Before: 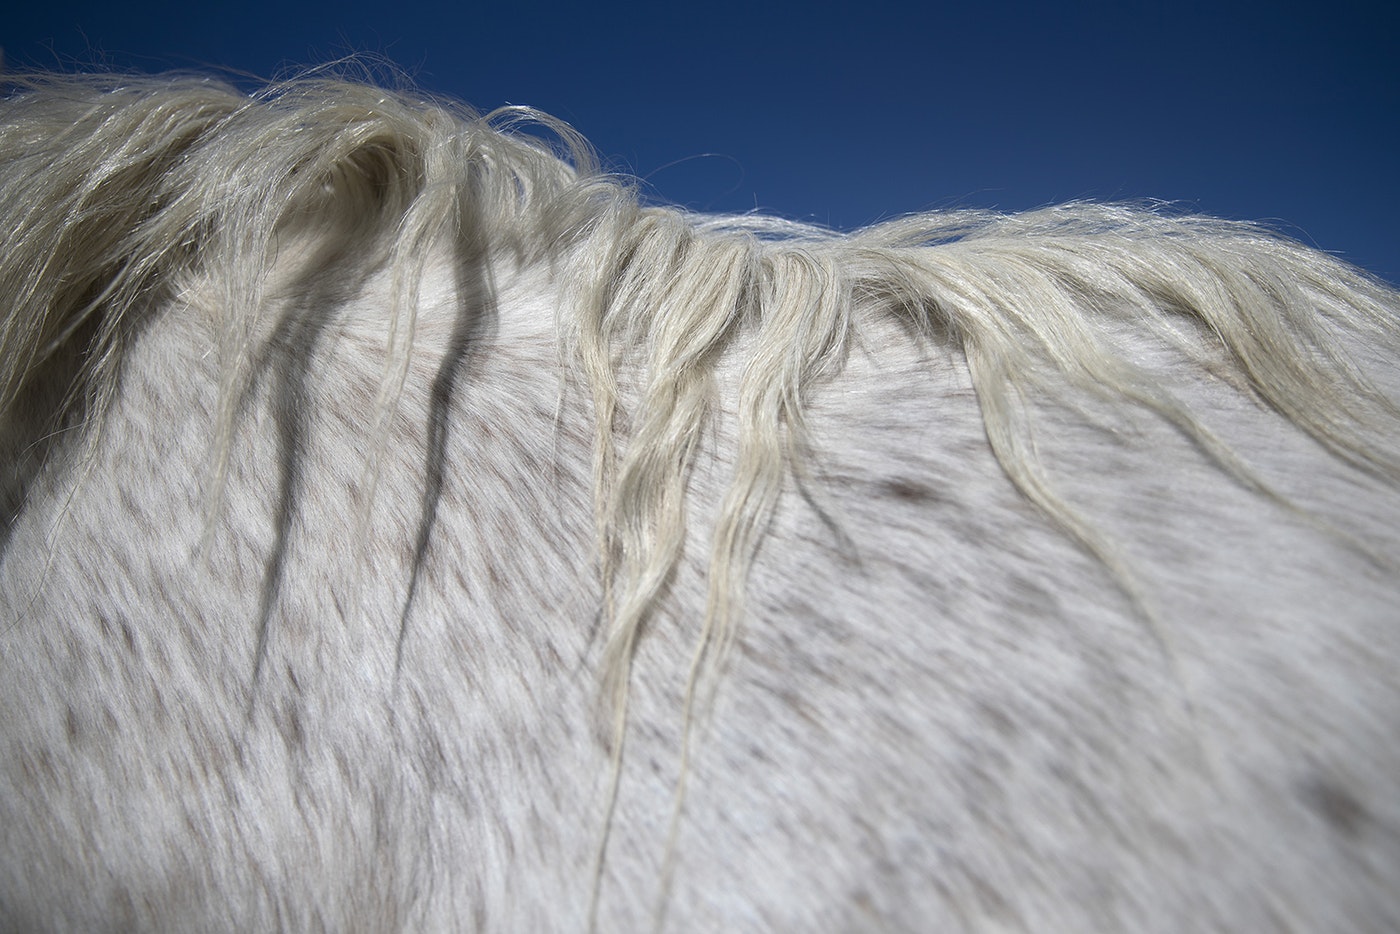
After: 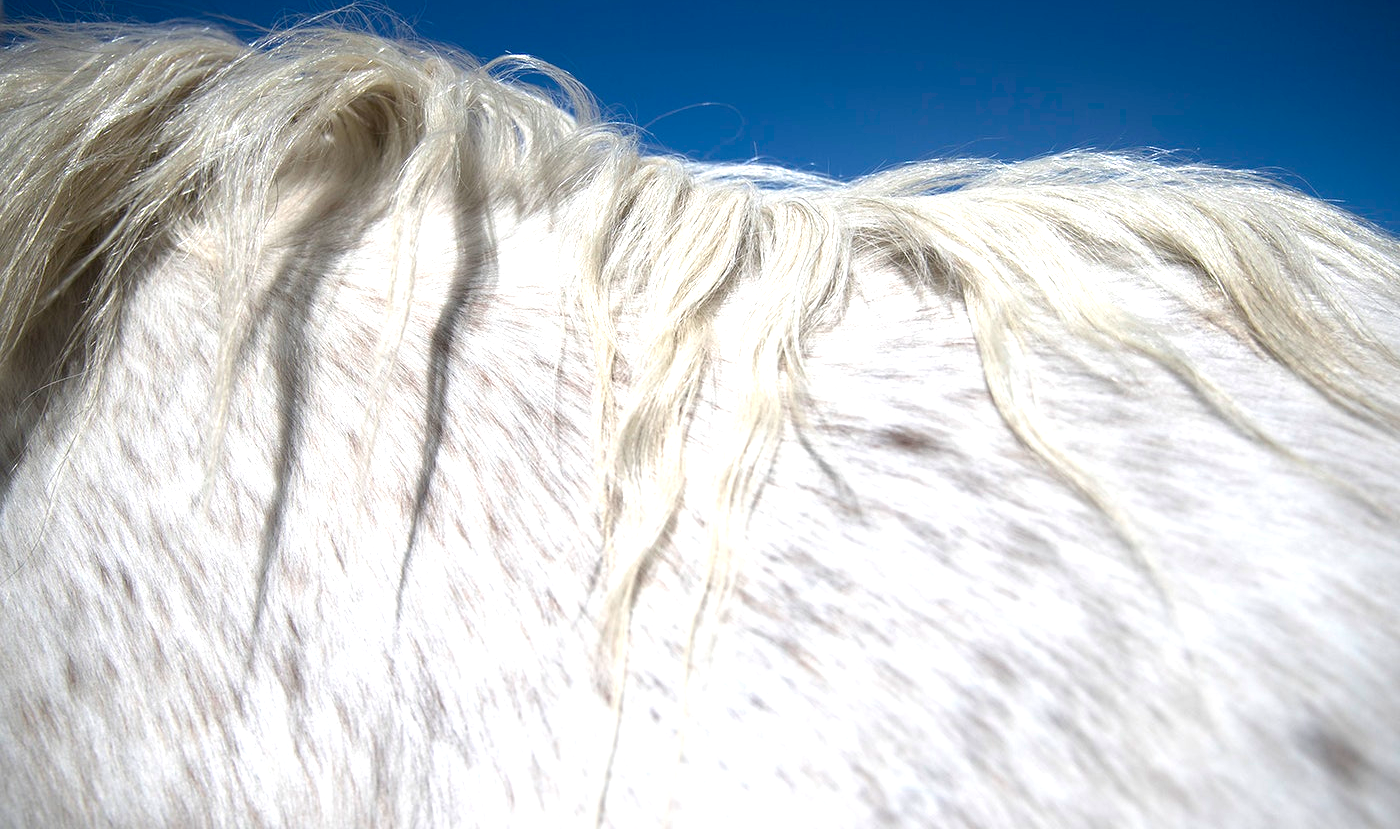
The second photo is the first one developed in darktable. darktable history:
crop and rotate: top 5.609%, bottom 5.609%
exposure: black level correction 0, exposure 1 EV, compensate exposure bias true, compensate highlight preservation false
